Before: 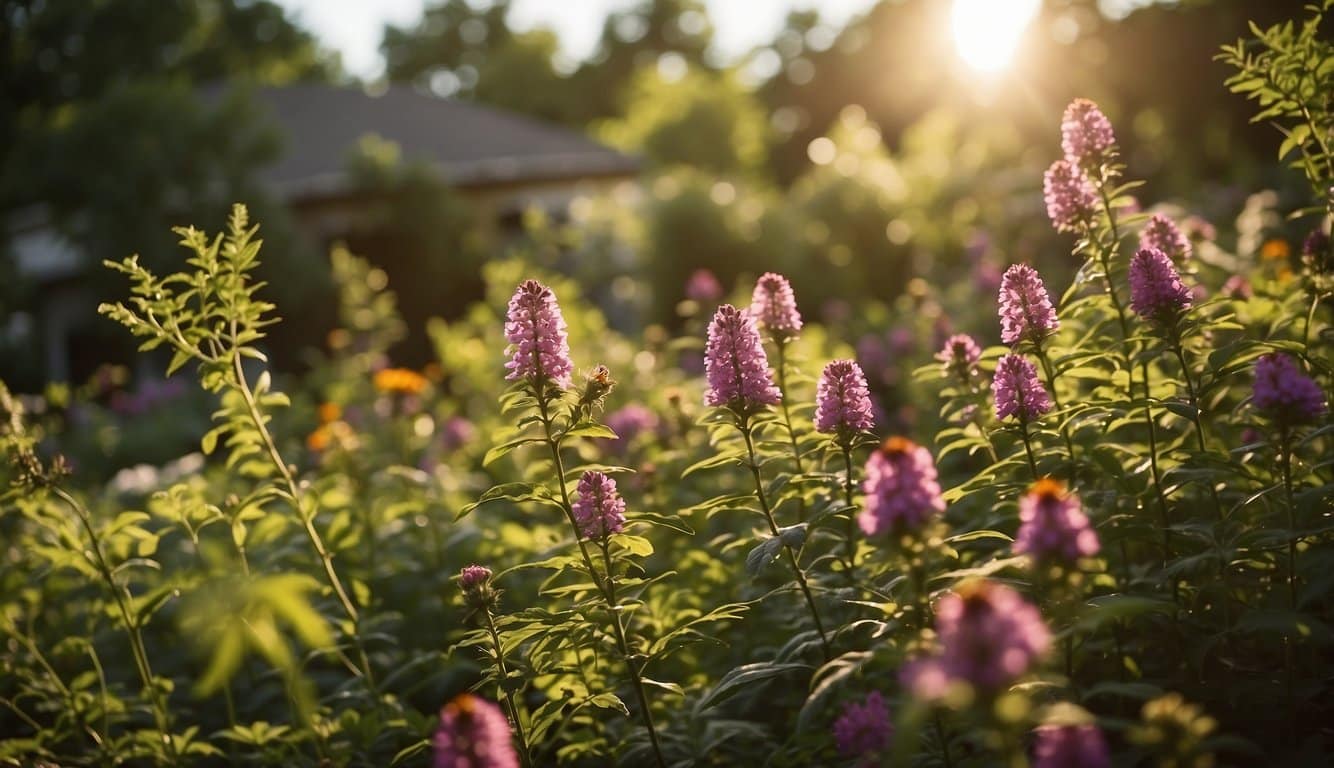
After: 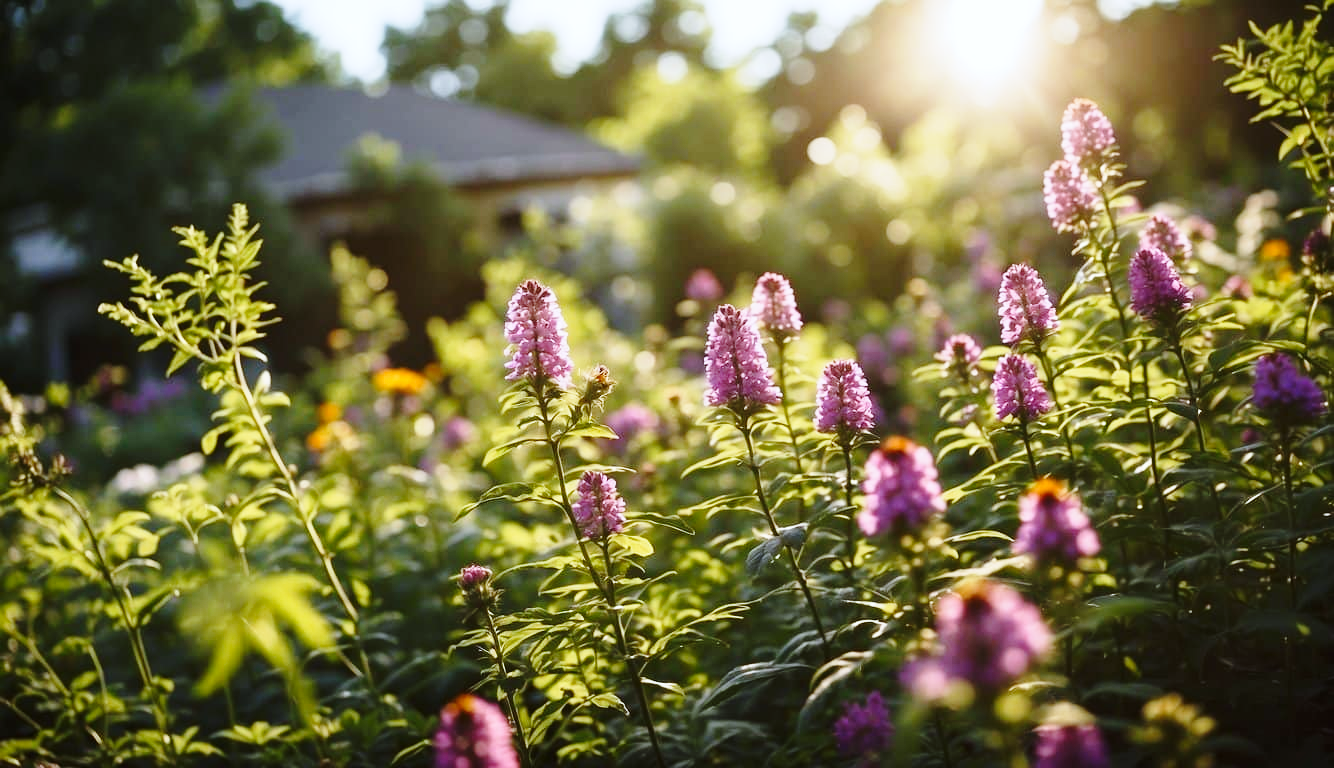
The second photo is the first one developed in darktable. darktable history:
base curve: curves: ch0 [(0, 0) (0.028, 0.03) (0.121, 0.232) (0.46, 0.748) (0.859, 0.968) (1, 1)], preserve colors none
white balance: red 0.926, green 1.003, blue 1.133
